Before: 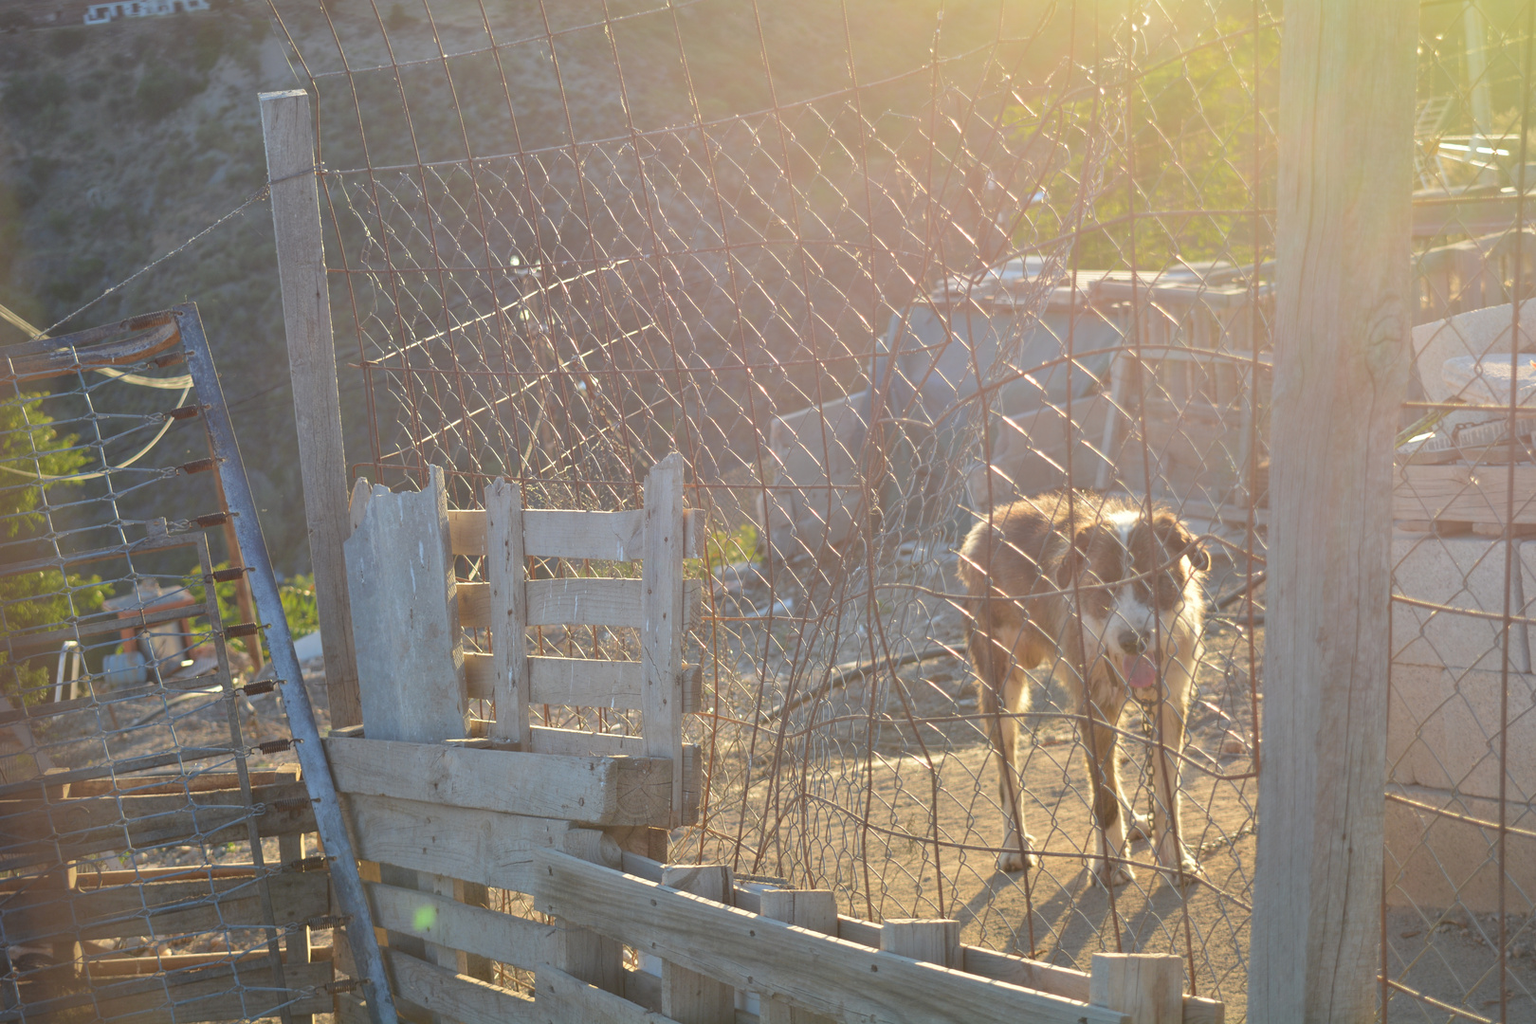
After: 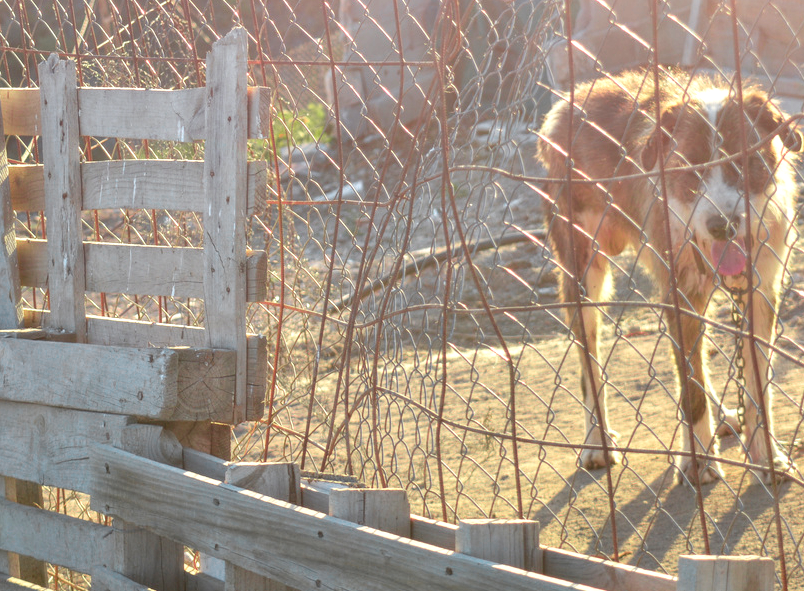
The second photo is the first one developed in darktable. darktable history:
crop: left 29.256%, top 41.757%, right 20.891%, bottom 3.487%
color zones: curves: ch0 [(0, 0.533) (0.126, 0.533) (0.234, 0.533) (0.368, 0.357) (0.5, 0.5) (0.625, 0.5) (0.74, 0.637) (0.875, 0.5)]; ch1 [(0.004, 0.708) (0.129, 0.662) (0.25, 0.5) (0.375, 0.331) (0.496, 0.396) (0.625, 0.649) (0.739, 0.26) (0.875, 0.5) (1, 0.478)]; ch2 [(0, 0.409) (0.132, 0.403) (0.236, 0.558) (0.379, 0.448) (0.5, 0.5) (0.625, 0.5) (0.691, 0.39) (0.875, 0.5)]
tone curve: curves: ch0 [(0, 0) (0.051, 0.047) (0.102, 0.099) (0.232, 0.249) (0.462, 0.501) (0.698, 0.761) (0.908, 0.946) (1, 1)]; ch1 [(0, 0) (0.339, 0.298) (0.402, 0.363) (0.453, 0.413) (0.485, 0.469) (0.494, 0.493) (0.504, 0.501) (0.525, 0.533) (0.563, 0.591) (0.597, 0.631) (1, 1)]; ch2 [(0, 0) (0.48, 0.48) (0.504, 0.5) (0.539, 0.554) (0.59, 0.628) (0.642, 0.682) (0.824, 0.815) (1, 1)], preserve colors none
local contrast: detail 130%
